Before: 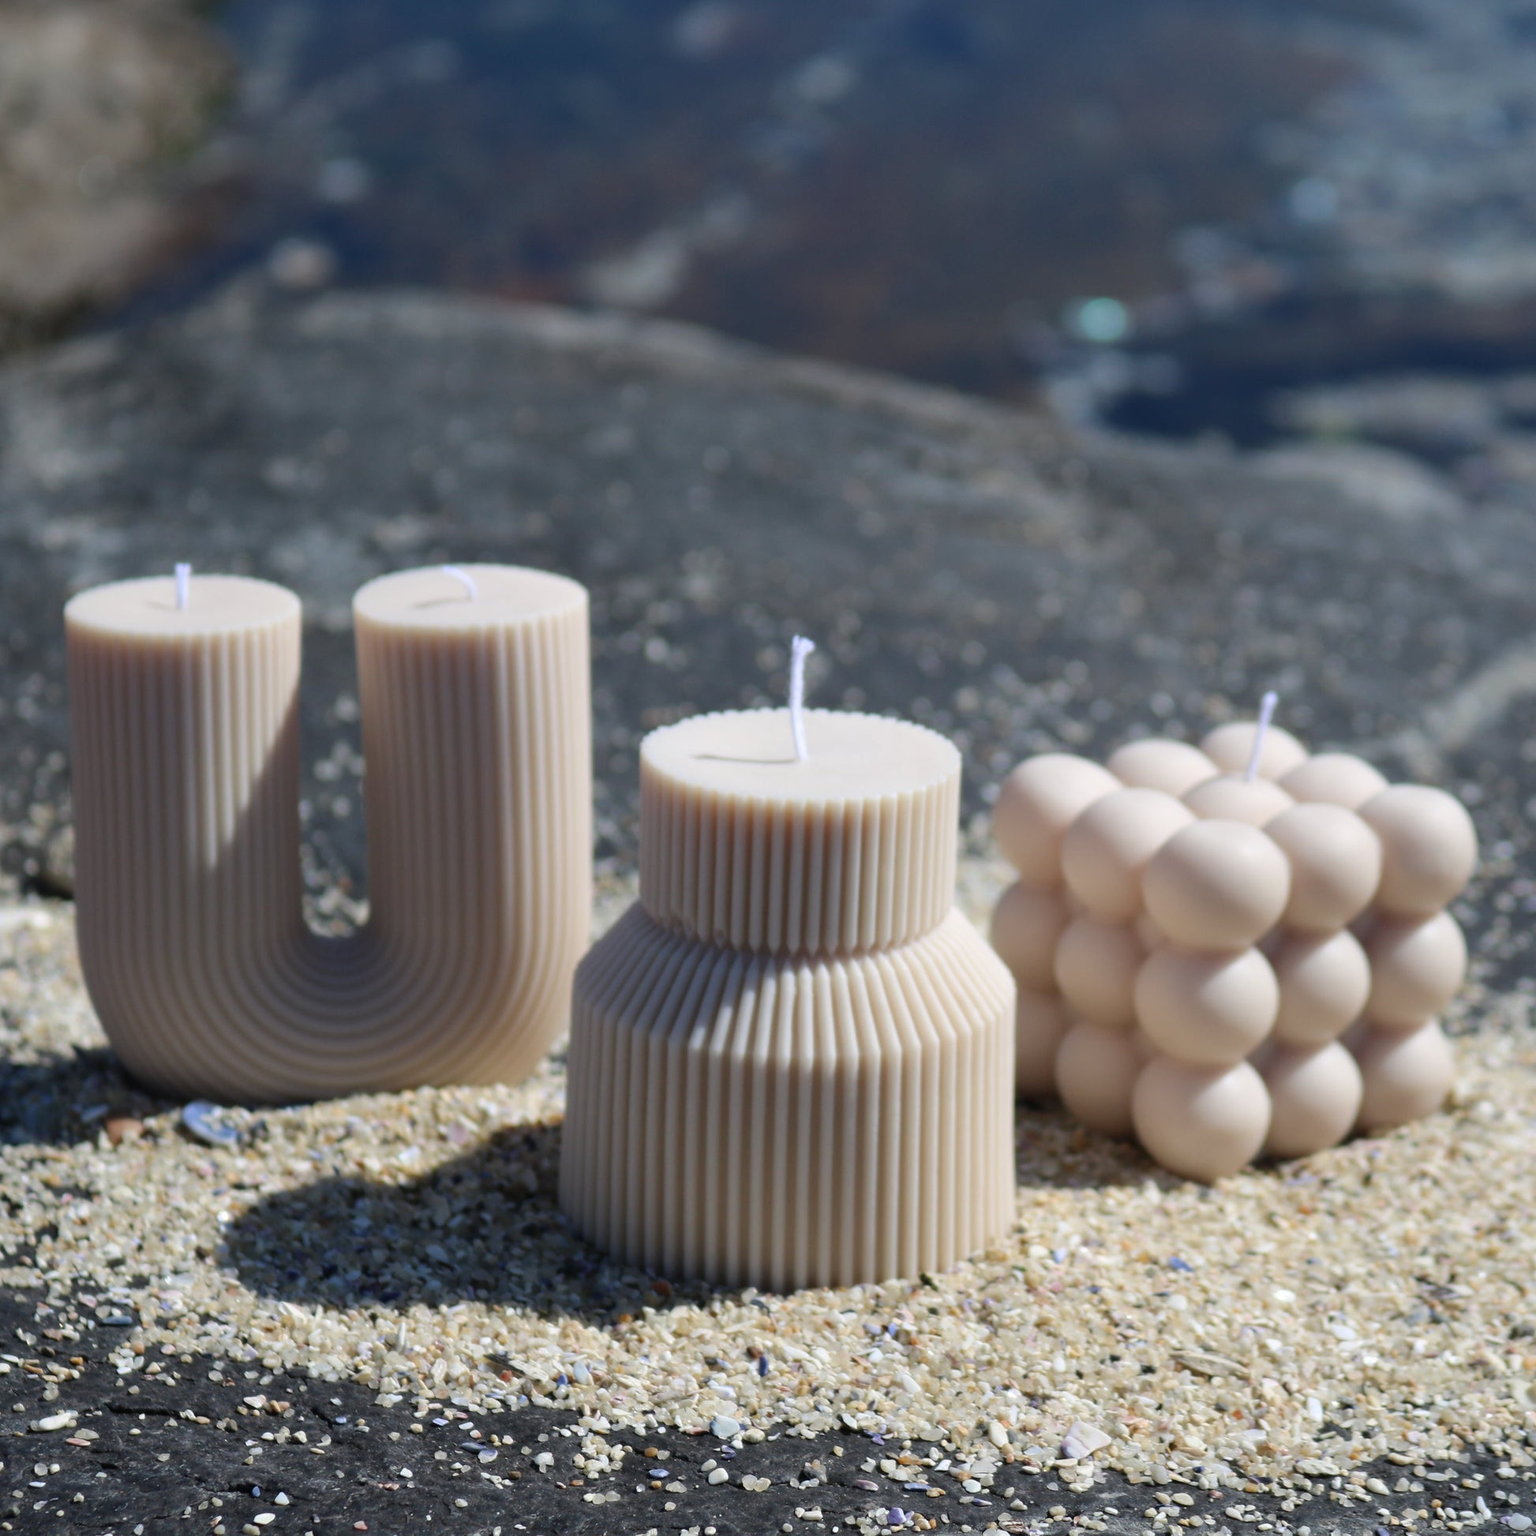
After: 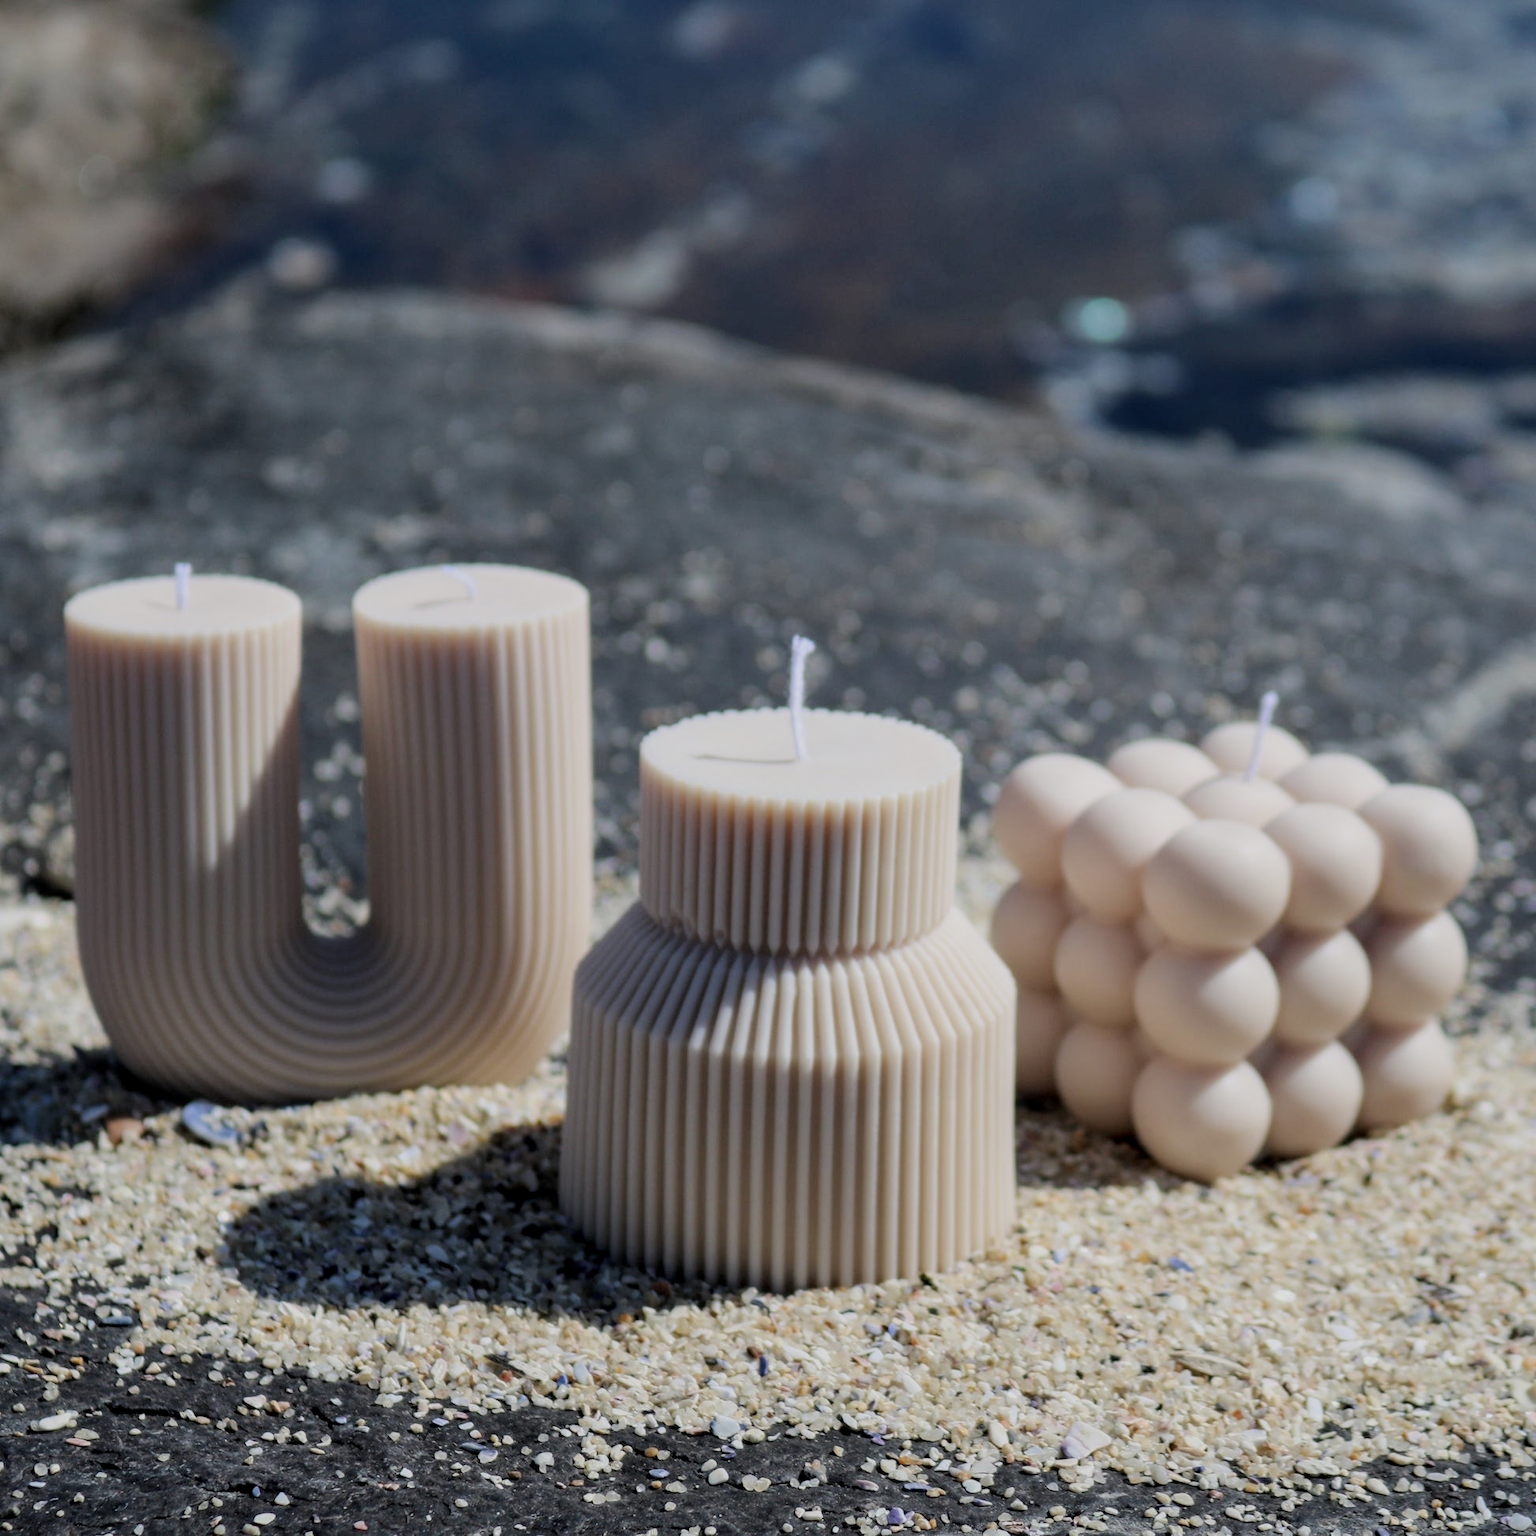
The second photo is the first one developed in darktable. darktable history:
filmic rgb: black relative exposure -7.65 EV, white relative exposure 4.56 EV, hardness 3.61
local contrast: on, module defaults
